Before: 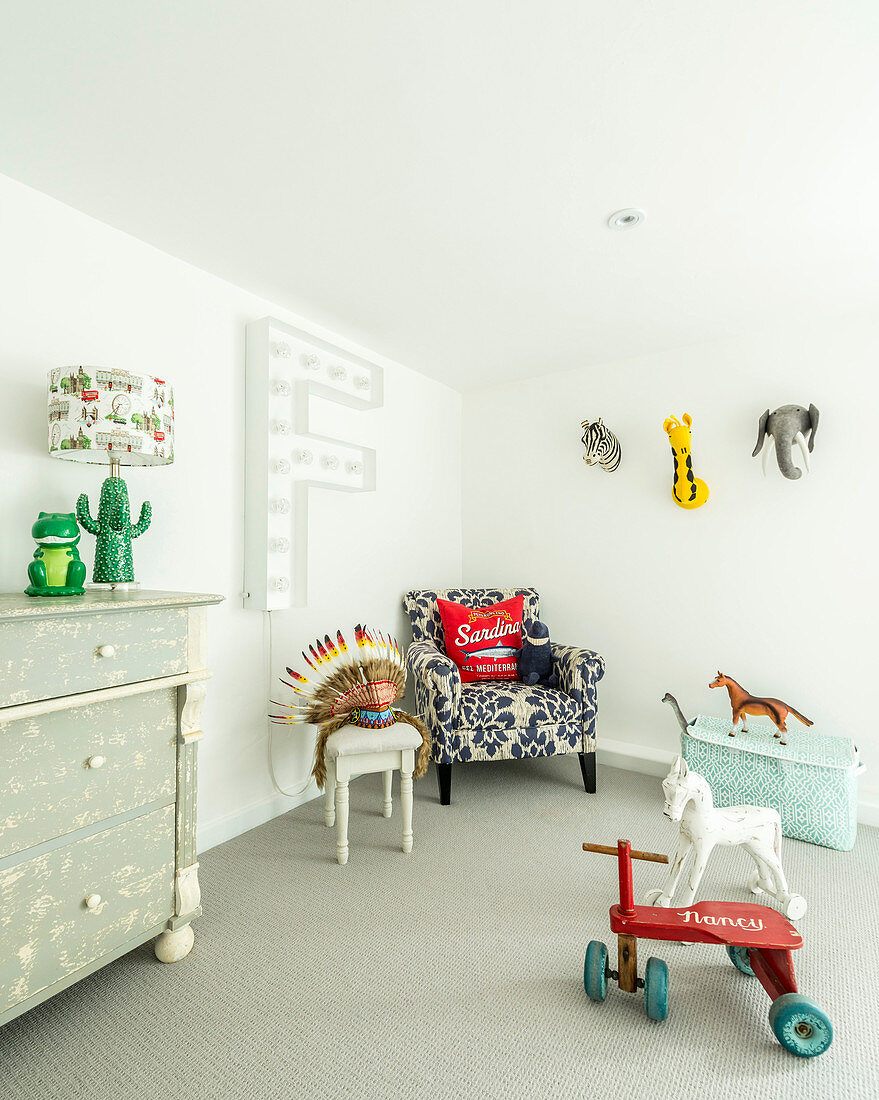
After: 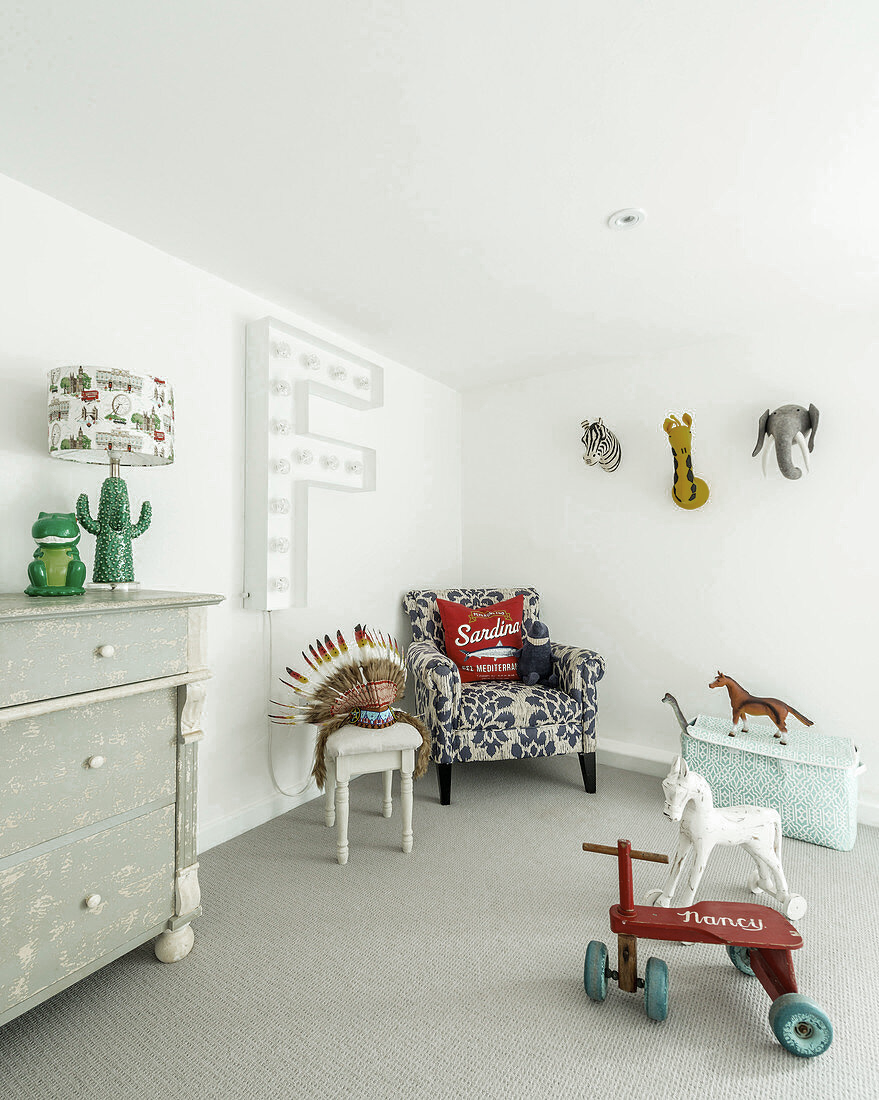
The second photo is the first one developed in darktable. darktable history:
color zones: curves: ch0 [(0.287, 0.048) (0.493, 0.484) (0.737, 0.816)]; ch1 [(0, 0) (0.143, 0) (0.286, 0) (0.429, 0) (0.571, 0) (0.714, 0) (0.857, 0)], mix -64.24%
